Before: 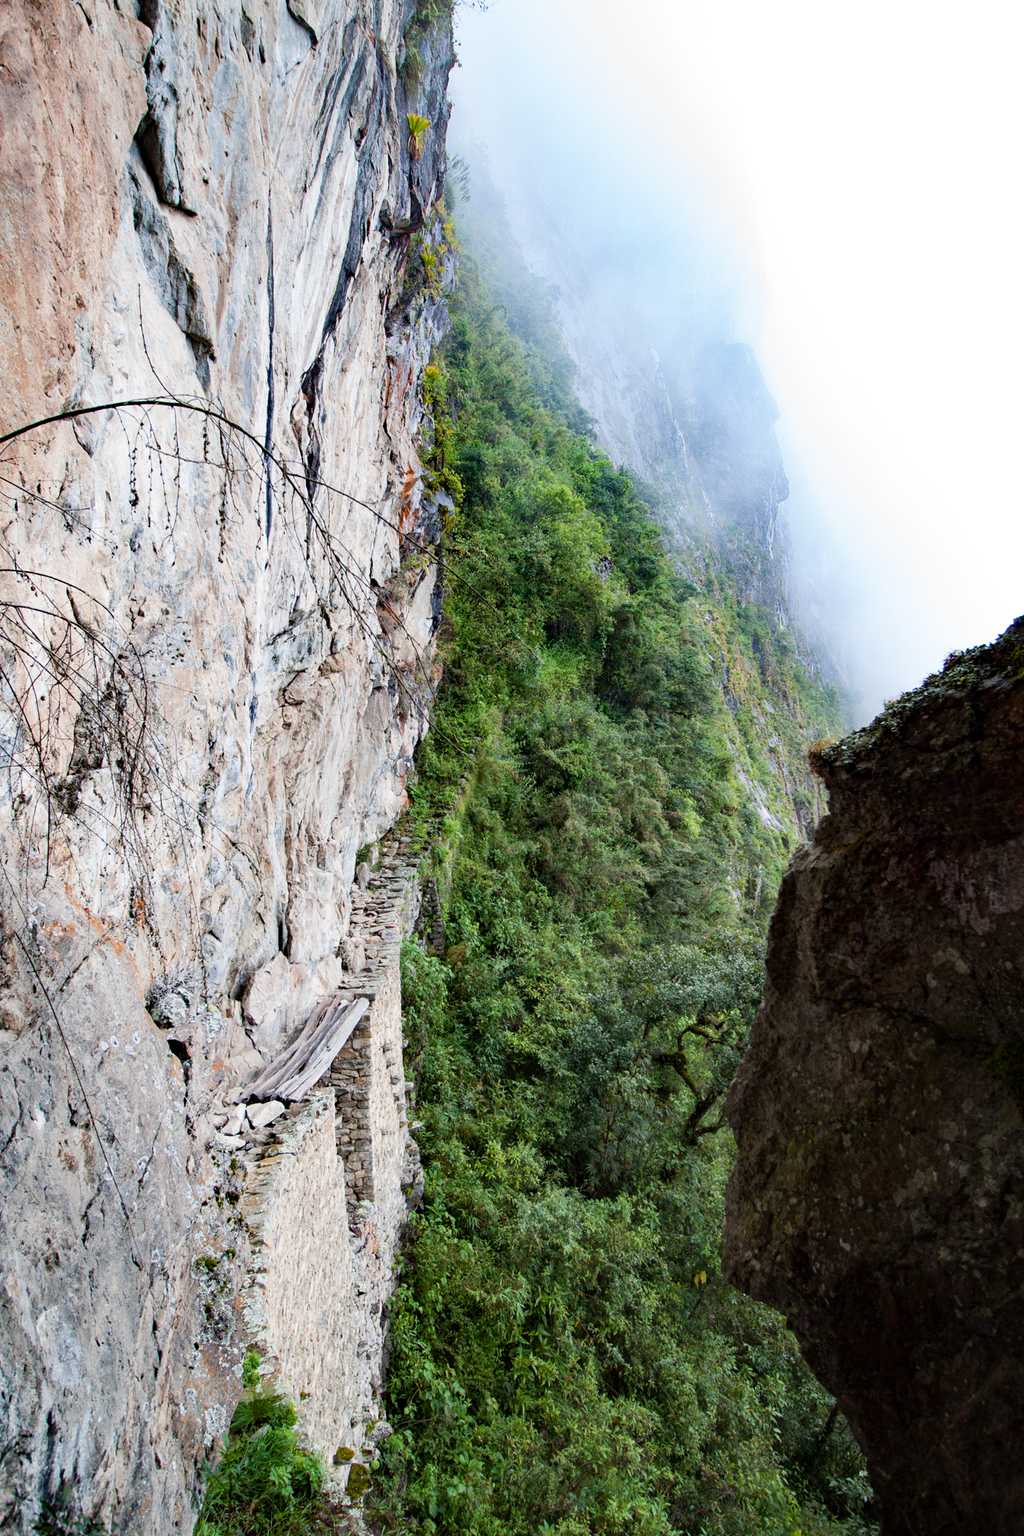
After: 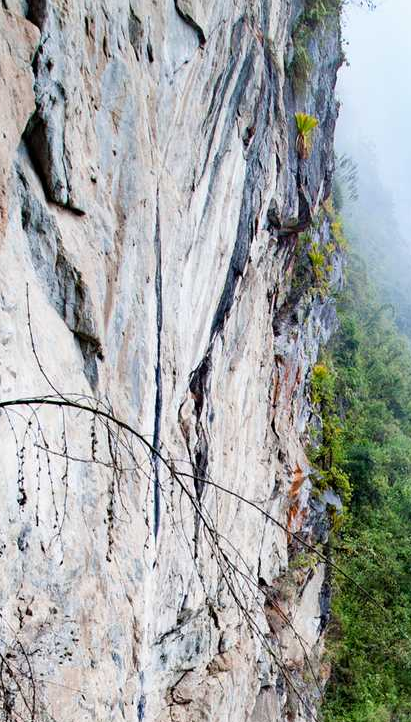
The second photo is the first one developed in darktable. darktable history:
crop and rotate: left 10.974%, top 0.077%, right 48.886%, bottom 52.882%
base curve: preserve colors none
